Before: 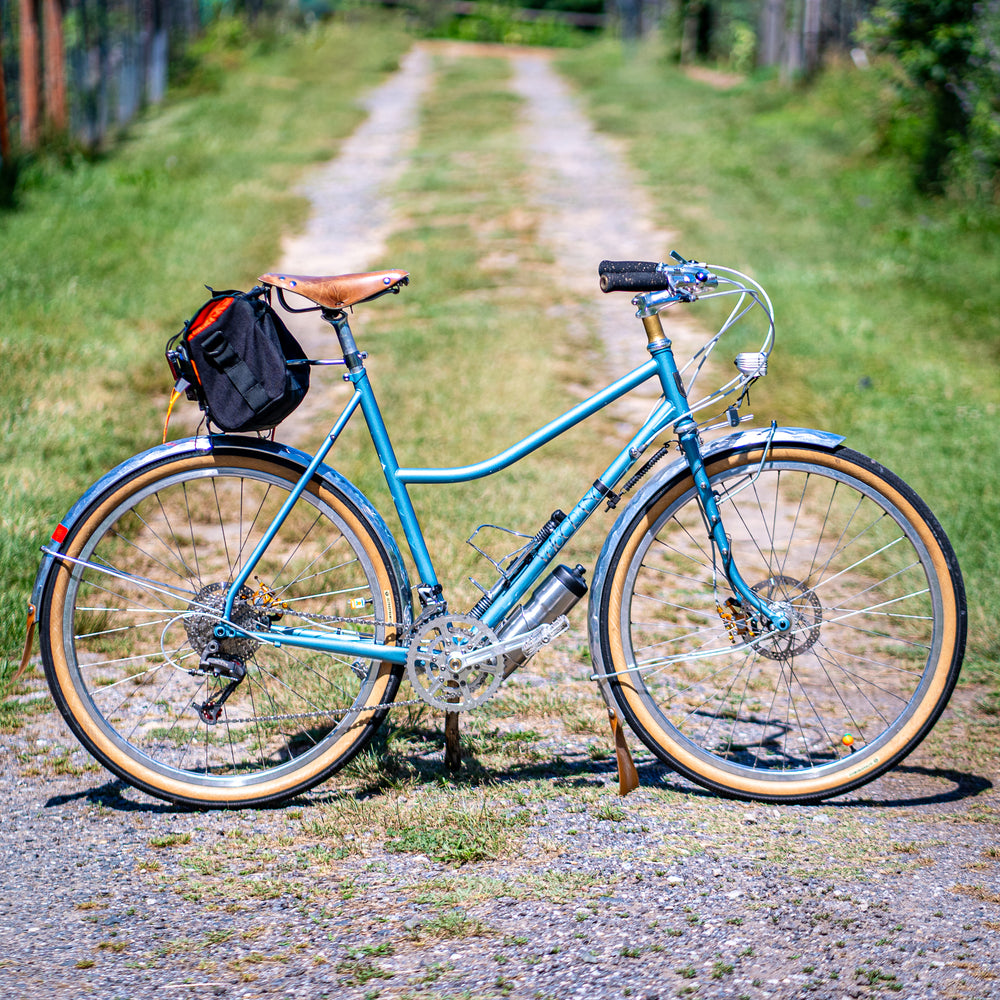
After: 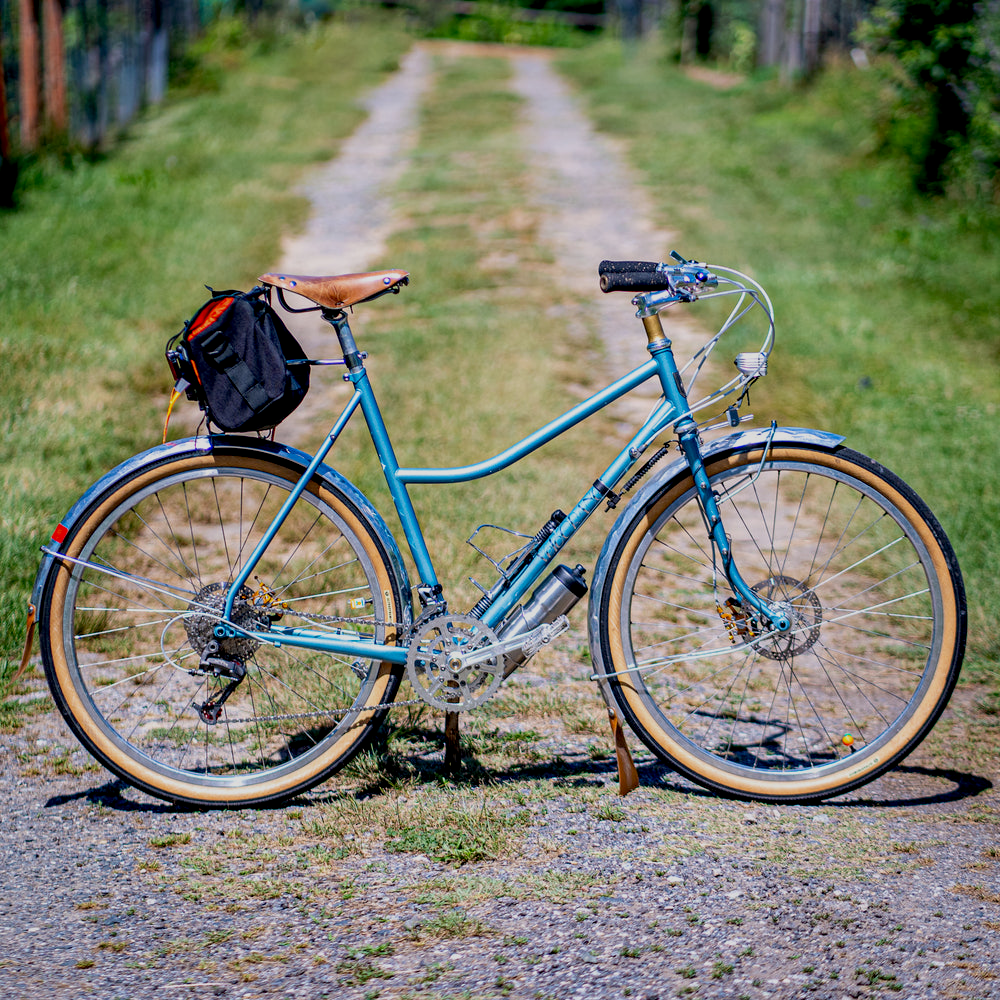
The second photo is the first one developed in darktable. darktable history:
exposure: black level correction 0.011, exposure -0.478 EV, compensate highlight preservation false
white balance: emerald 1
